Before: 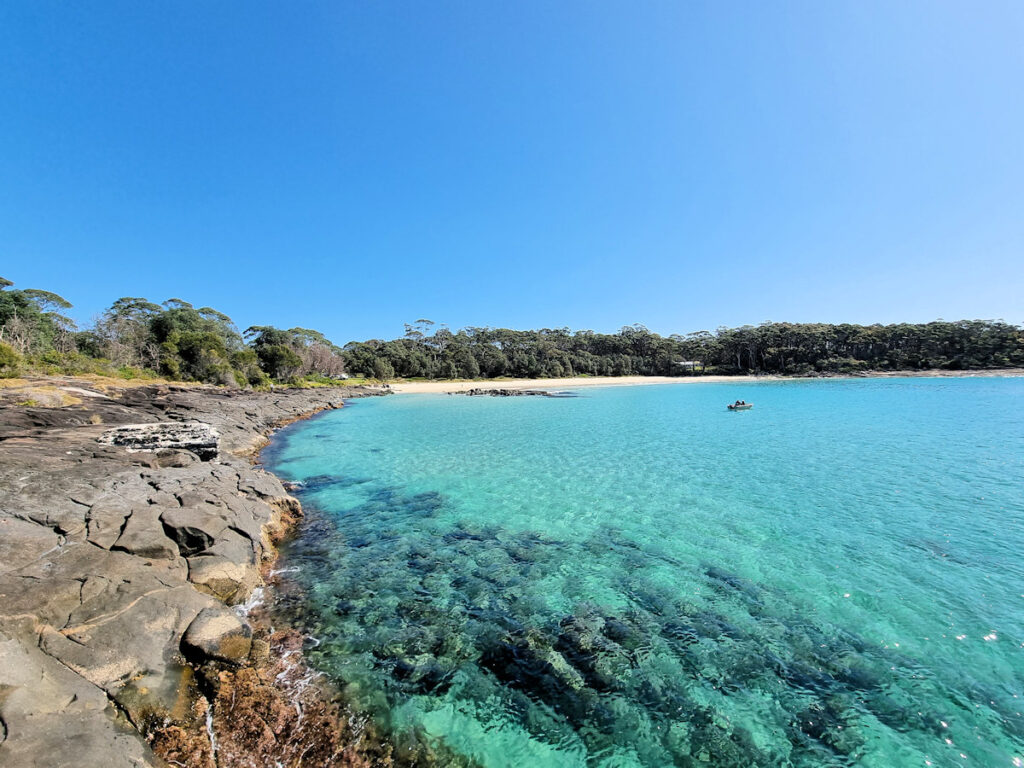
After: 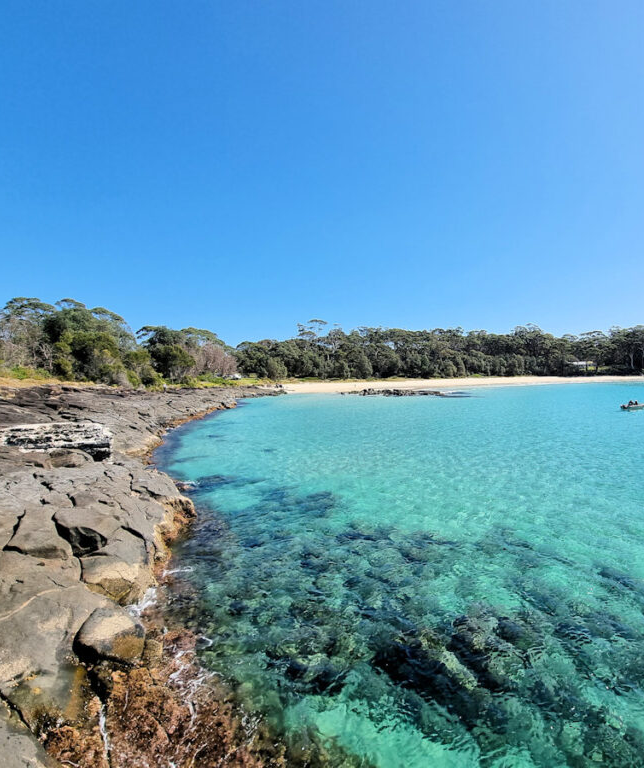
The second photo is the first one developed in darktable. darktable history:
crop: left 10.523%, right 26.505%
